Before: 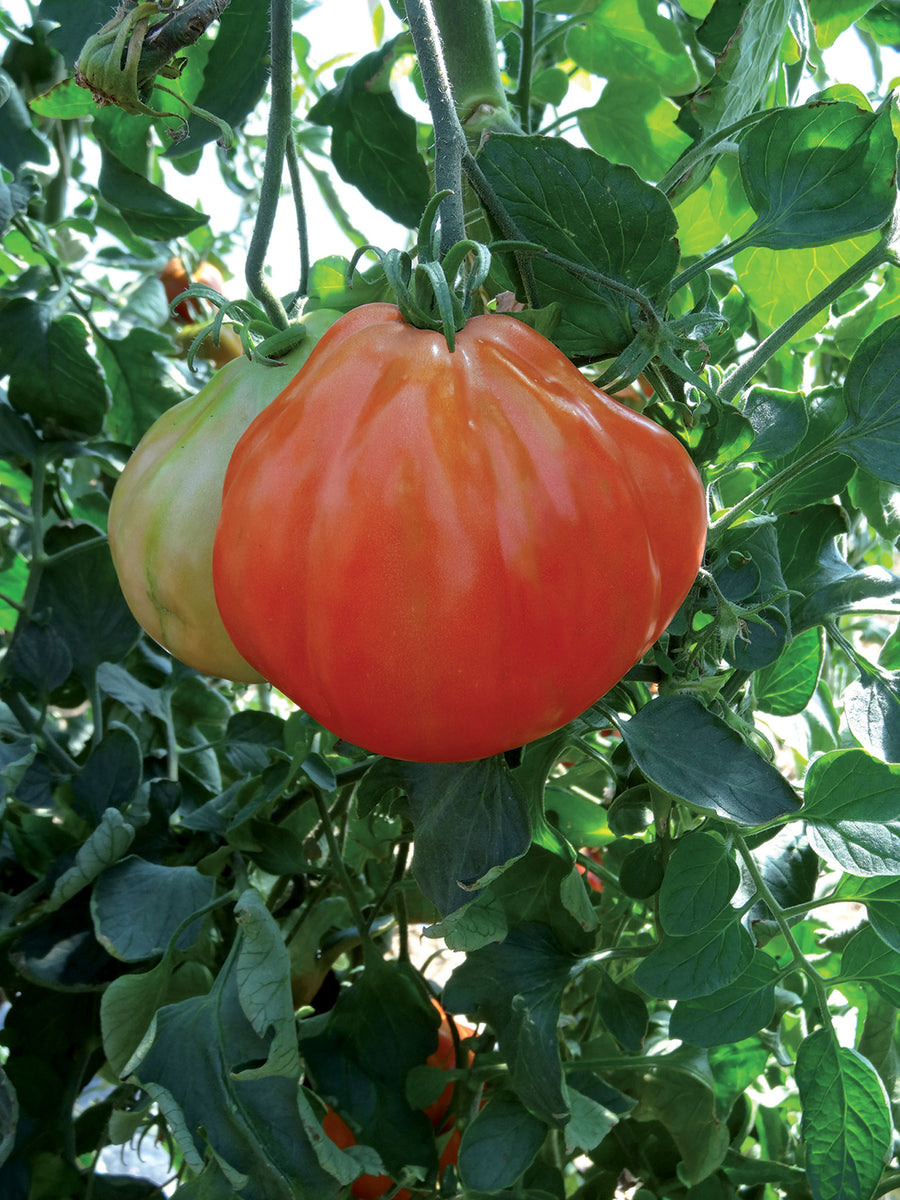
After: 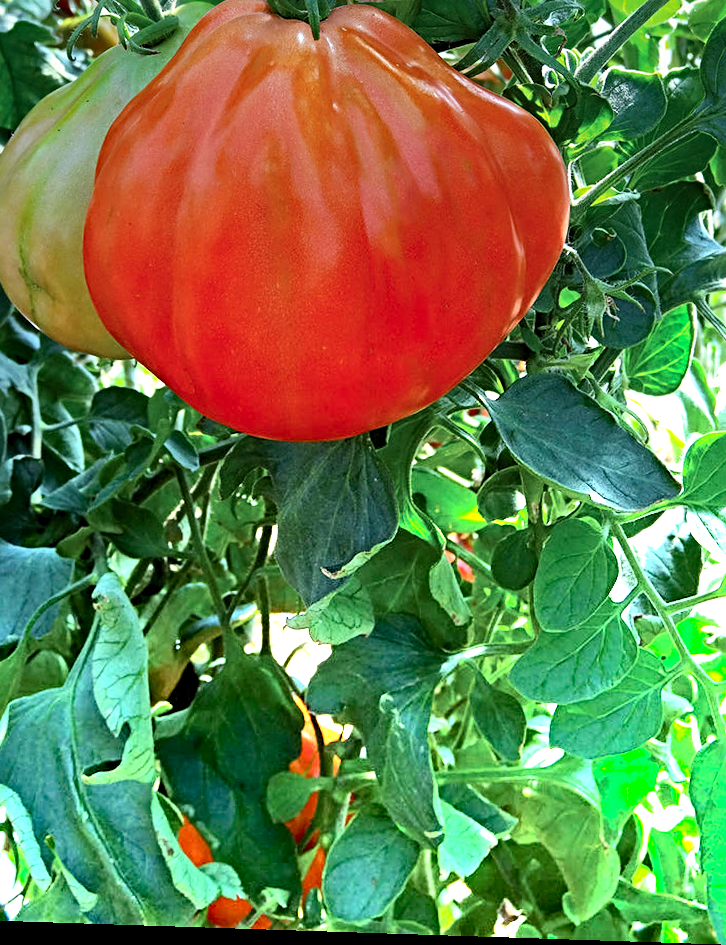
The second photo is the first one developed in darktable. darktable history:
crop: left 16.871%, top 22.857%, right 9.116%
color balance: contrast 10%
sharpen: radius 3.119
haze removal: compatibility mode true, adaptive false
graduated density: density -3.9 EV
rotate and perspective: rotation 0.128°, lens shift (vertical) -0.181, lens shift (horizontal) -0.044, shear 0.001, automatic cropping off
contrast brightness saturation: contrast 0.2, brightness 0.15, saturation 0.14
exposure: exposure -0.36 EV, compensate highlight preservation false
